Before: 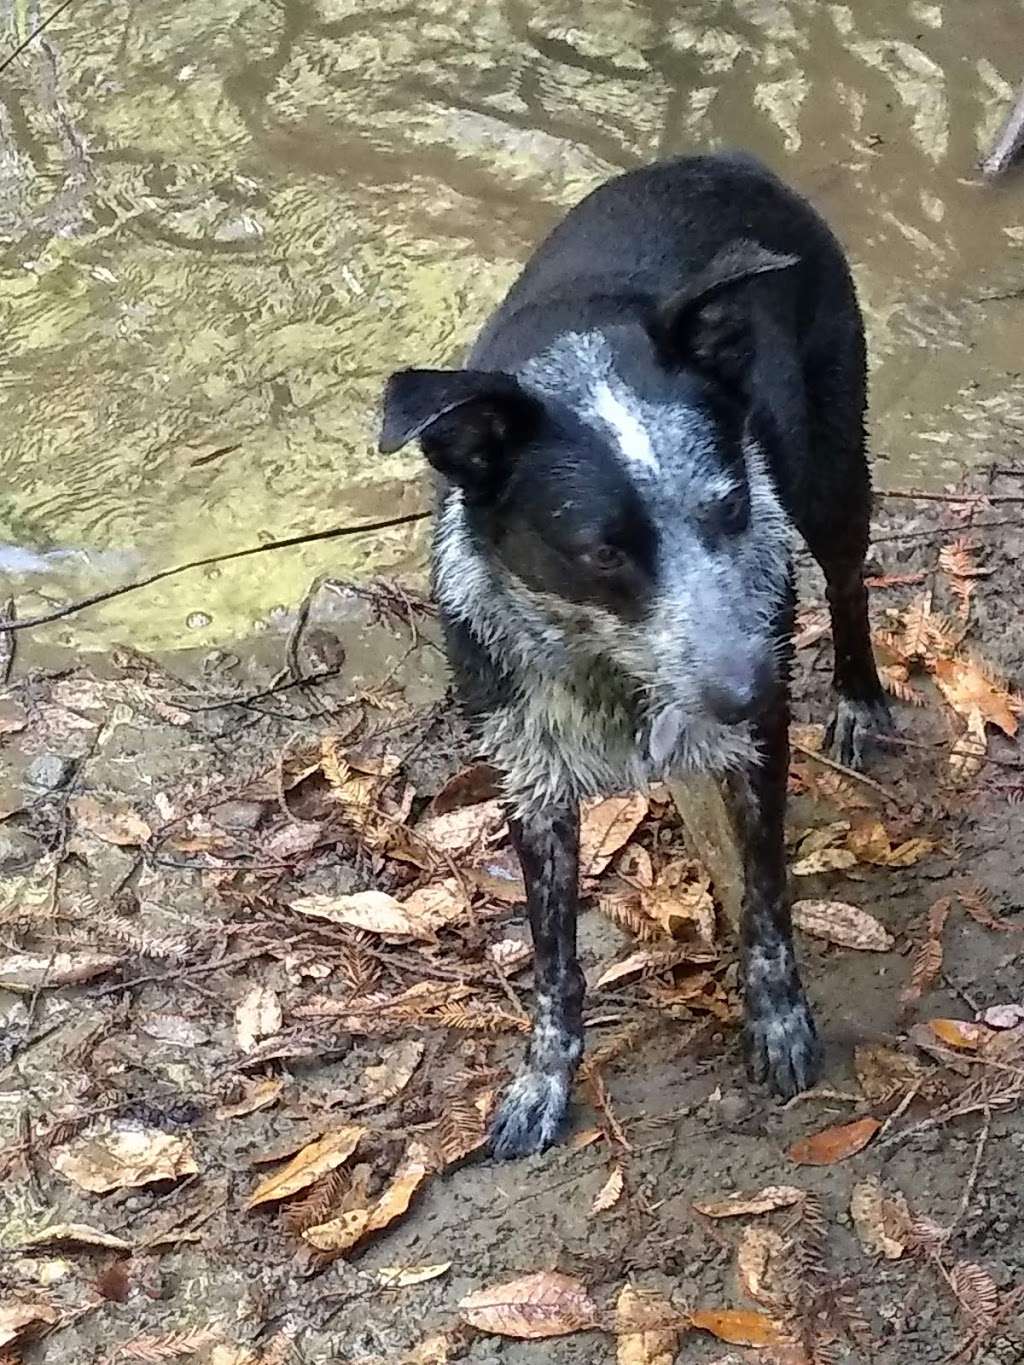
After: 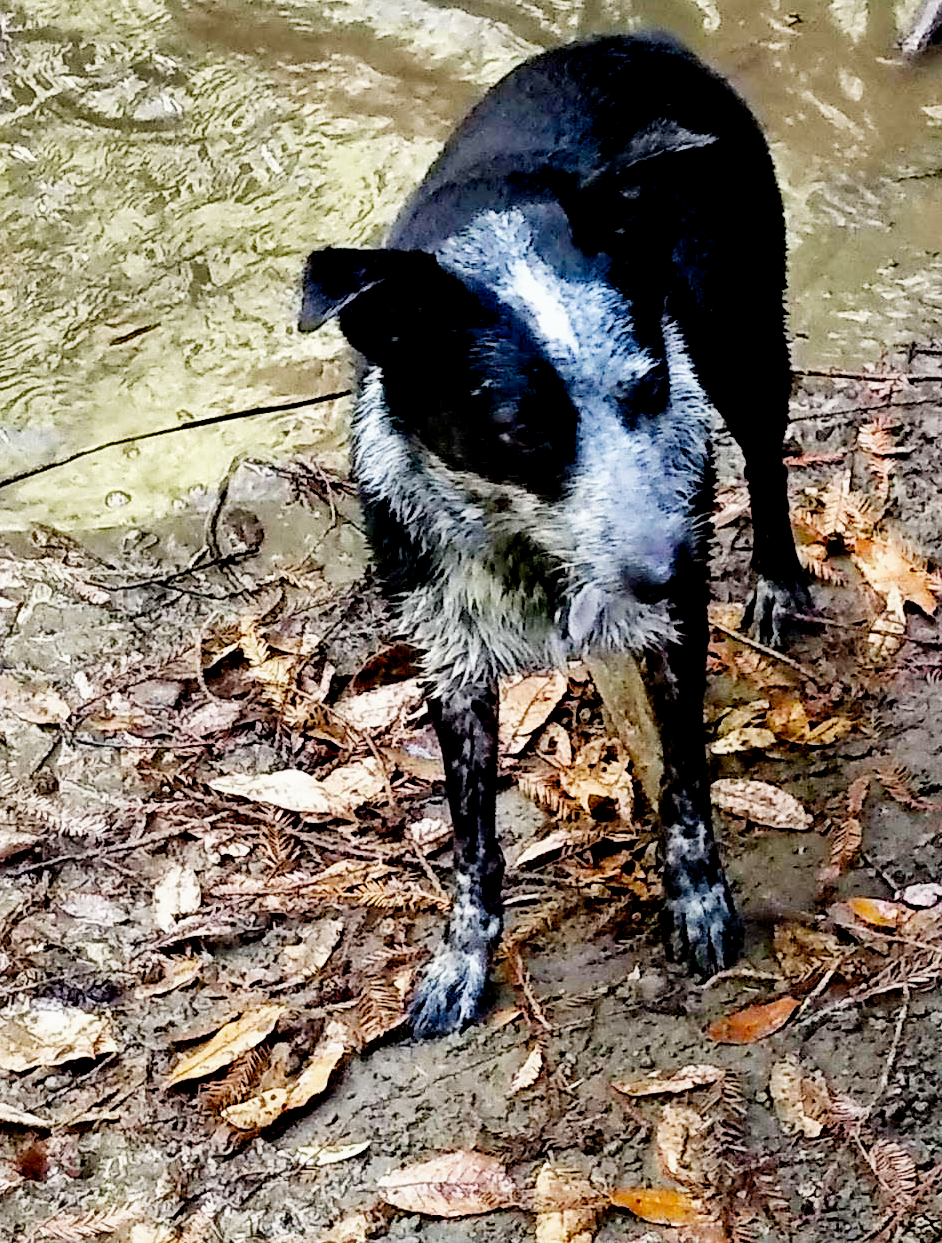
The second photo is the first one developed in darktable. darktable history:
filmic rgb: black relative exposure -16 EV, white relative exposure 6.23 EV, threshold 5.98 EV, hardness 5.09, contrast 1.342, preserve chrominance no, color science v5 (2021), enable highlight reconstruction true
crop and rotate: left 8.003%, top 8.877%
exposure: black level correction 0.03, exposure 0.302 EV, compensate highlight preservation false
contrast brightness saturation: saturation -0.058
shadows and highlights: white point adjustment 0.94, soften with gaussian
